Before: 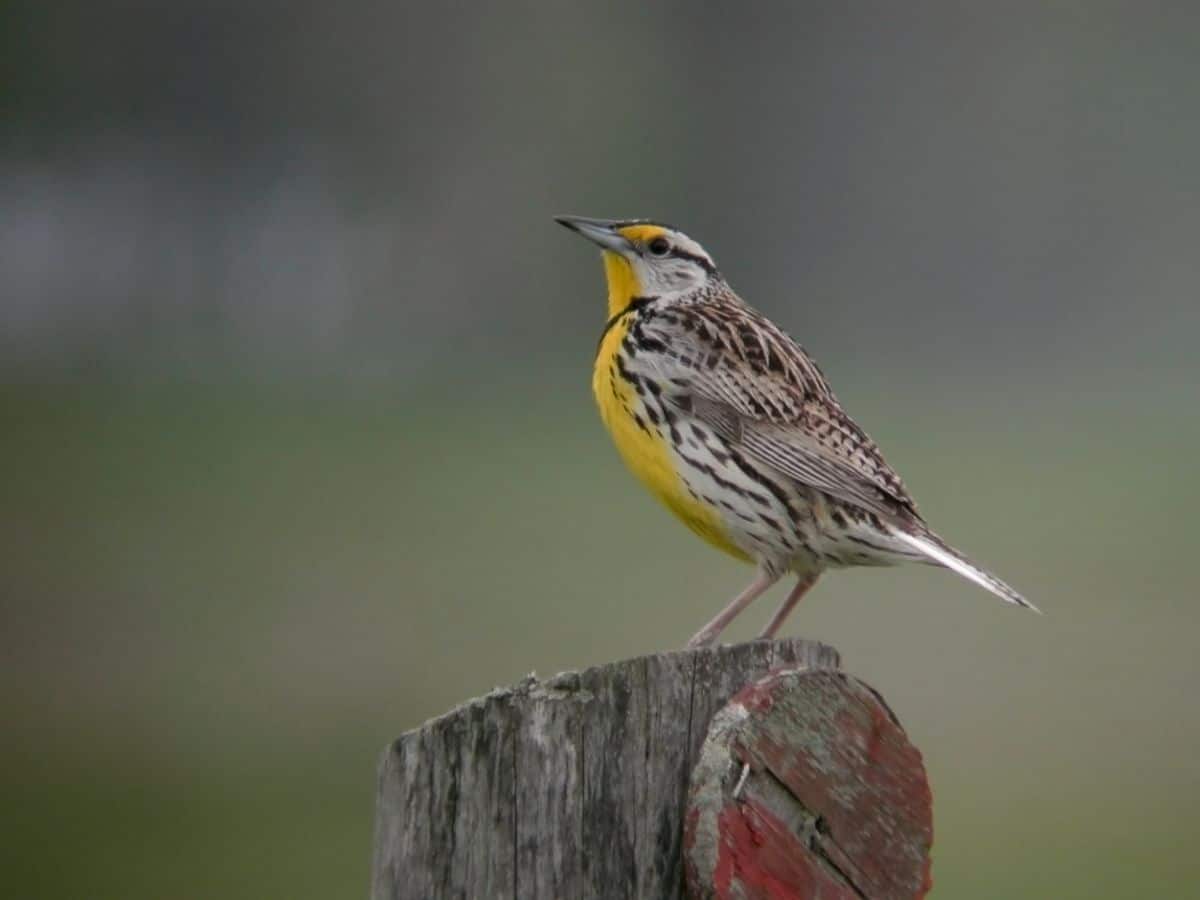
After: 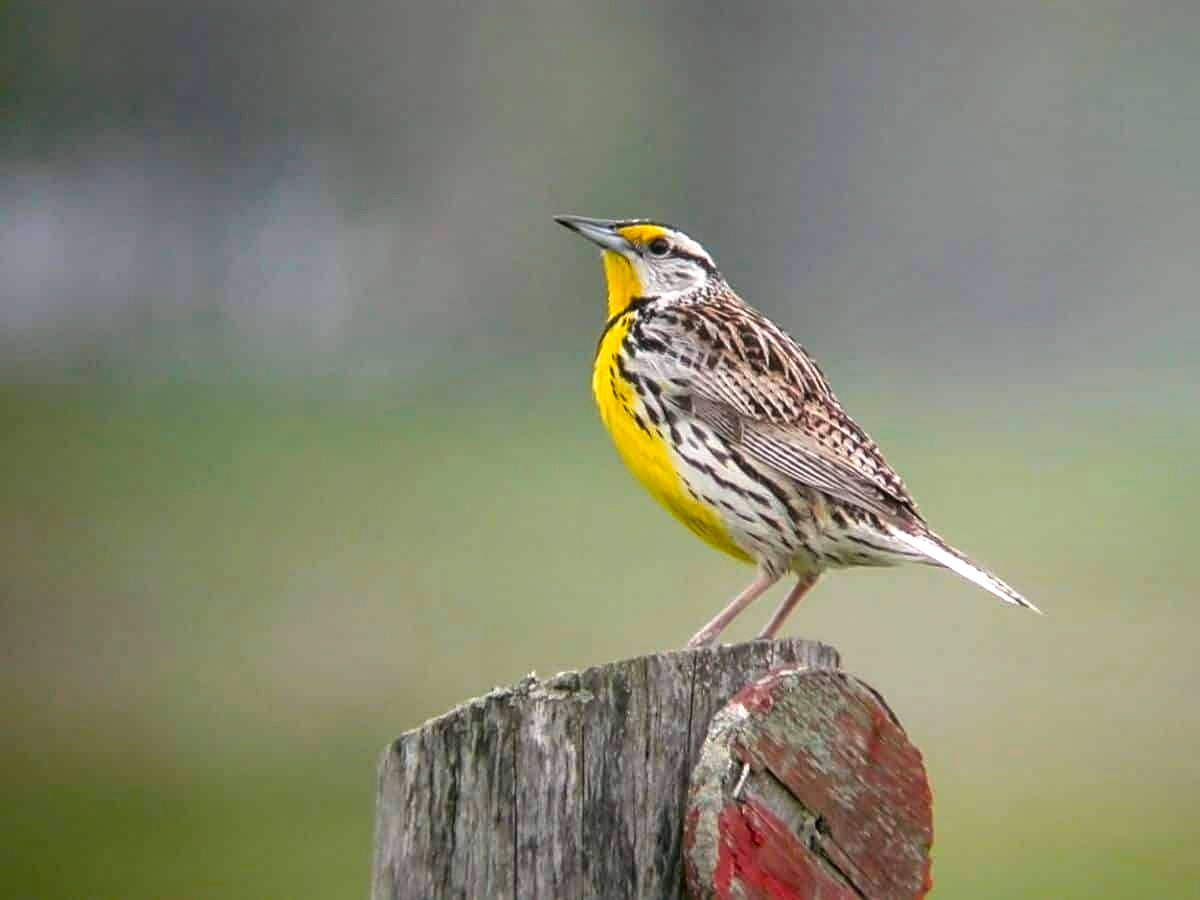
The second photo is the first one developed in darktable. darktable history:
local contrast: on, module defaults
exposure: black level correction 0.001, exposure 0.966 EV, compensate highlight preservation false
color balance rgb: global offset › luminance 0.488%, perceptual saturation grading › global saturation 30.477%, global vibrance 20%
sharpen: amount 0.499
